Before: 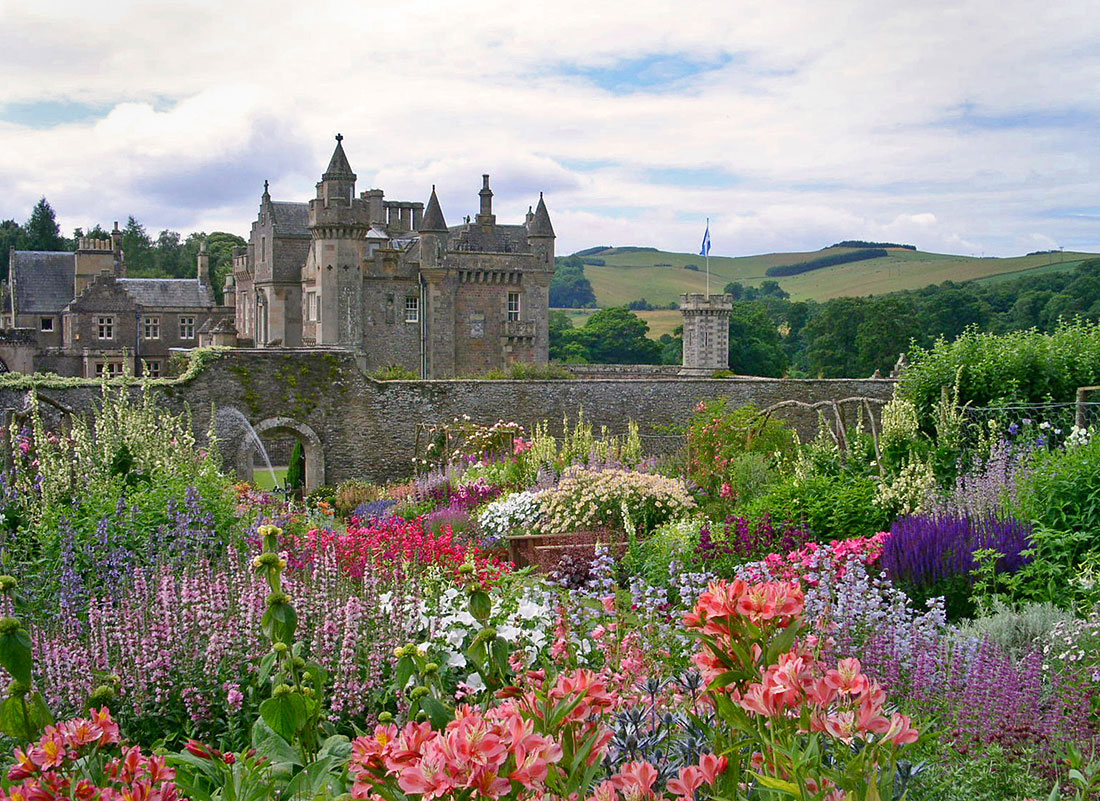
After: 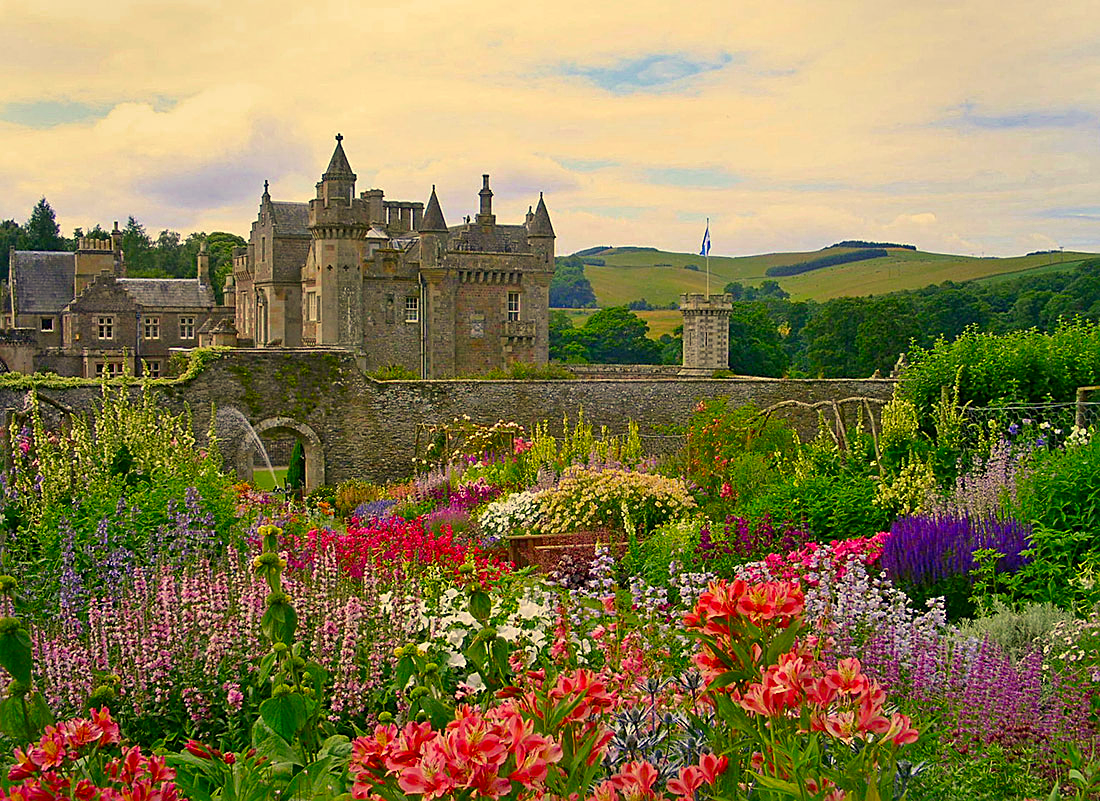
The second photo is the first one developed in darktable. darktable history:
color zones: curves: ch0 [(0, 0.425) (0.143, 0.422) (0.286, 0.42) (0.429, 0.419) (0.571, 0.419) (0.714, 0.42) (0.857, 0.422) (1, 0.425)]; ch1 [(0, 0.666) (0.143, 0.669) (0.286, 0.671) (0.429, 0.67) (0.571, 0.67) (0.714, 0.67) (0.857, 0.67) (1, 0.666)]
color correction: highlights a* 2.44, highlights b* 23.32
sharpen: on, module defaults
